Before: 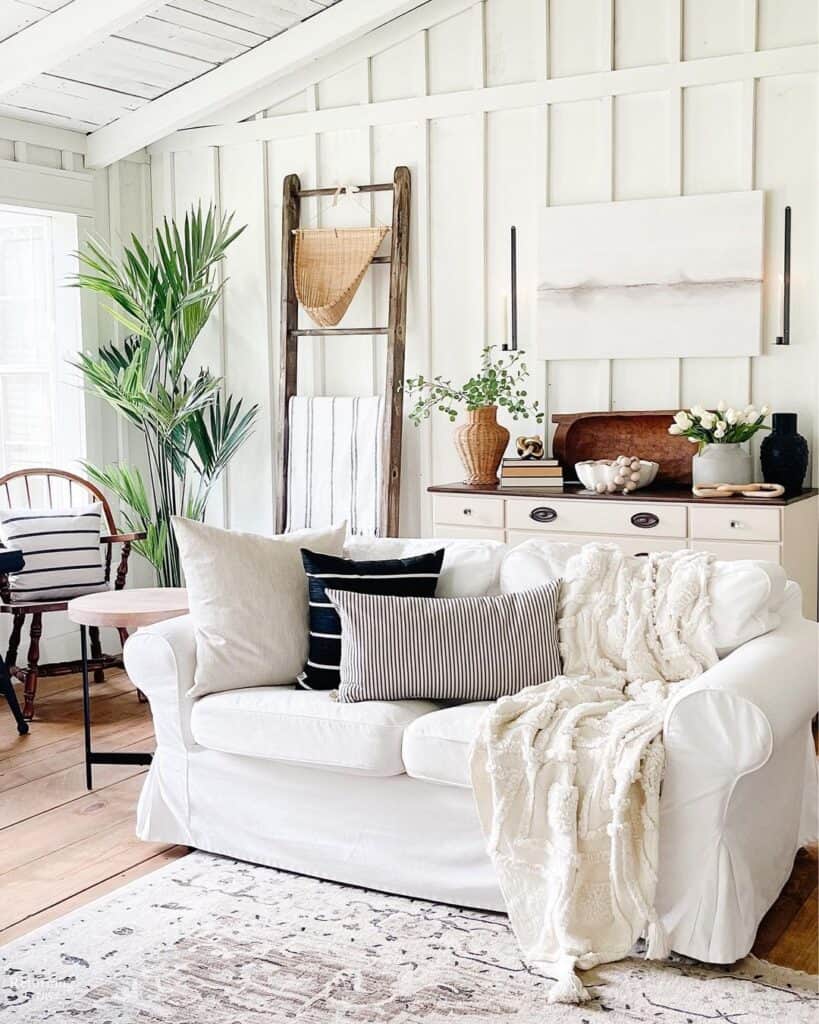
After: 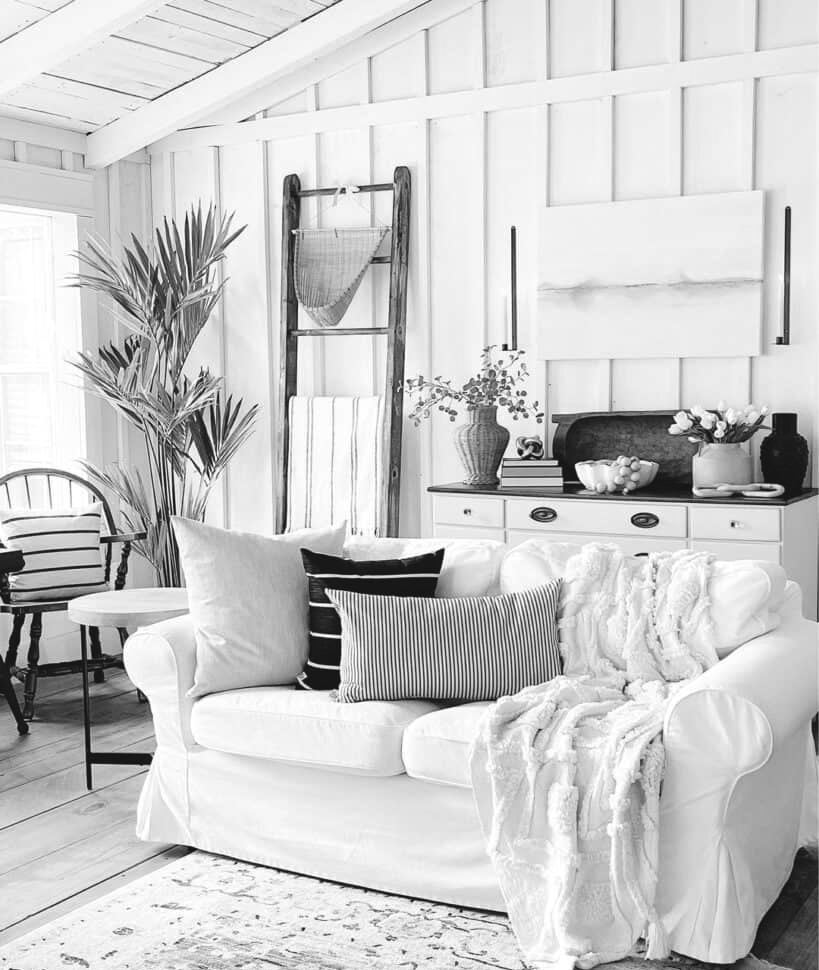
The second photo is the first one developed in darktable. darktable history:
crop and rotate: top 0.01%, bottom 5.175%
color calibration: output gray [0.267, 0.423, 0.261, 0], gray › normalize channels true, illuminant as shot in camera, x 0.358, y 0.373, temperature 4628.91 K, gamut compression 0.014
exposure: black level correction -0.007, exposure 0.072 EV, compensate exposure bias true, compensate highlight preservation false
